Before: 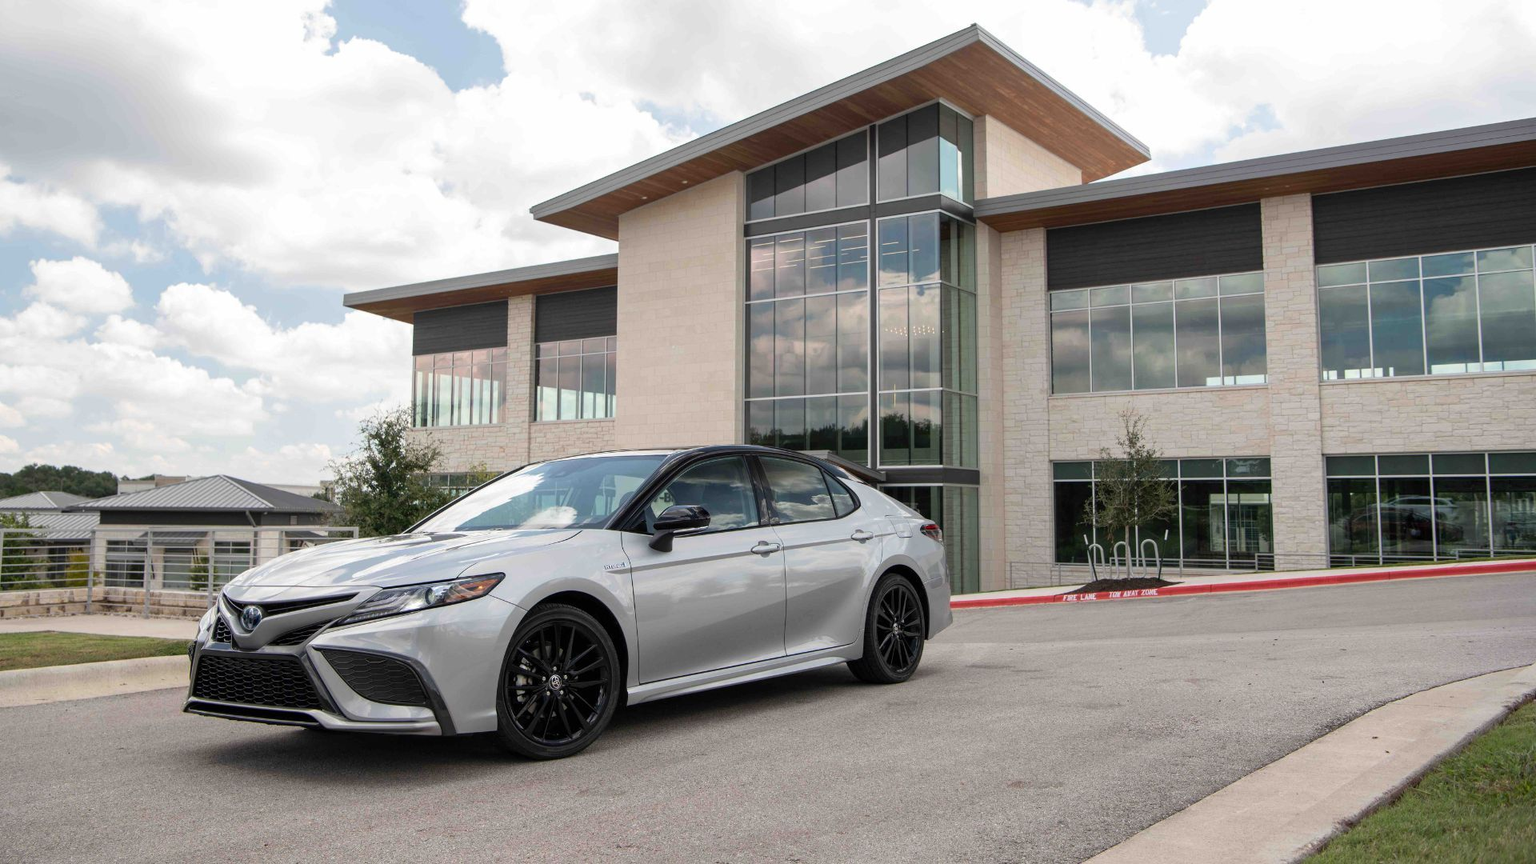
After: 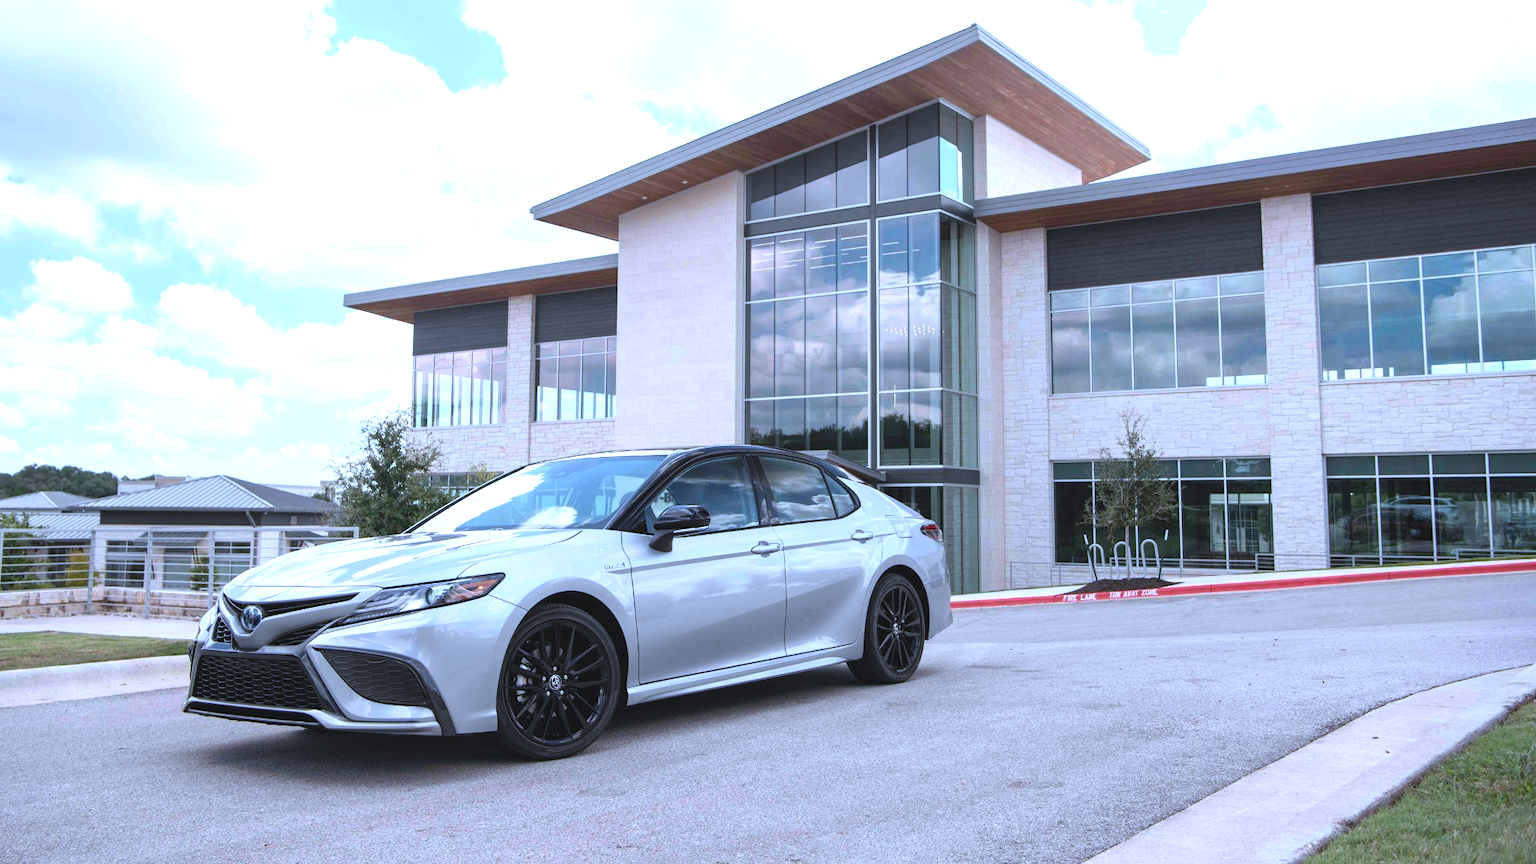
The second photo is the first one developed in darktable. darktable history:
color correction: highlights a* -2.24, highlights b* -18.1
exposure: black level correction -0.005, exposure 0.622 EV, compensate highlight preservation false
white balance: red 0.967, blue 1.119, emerald 0.756
